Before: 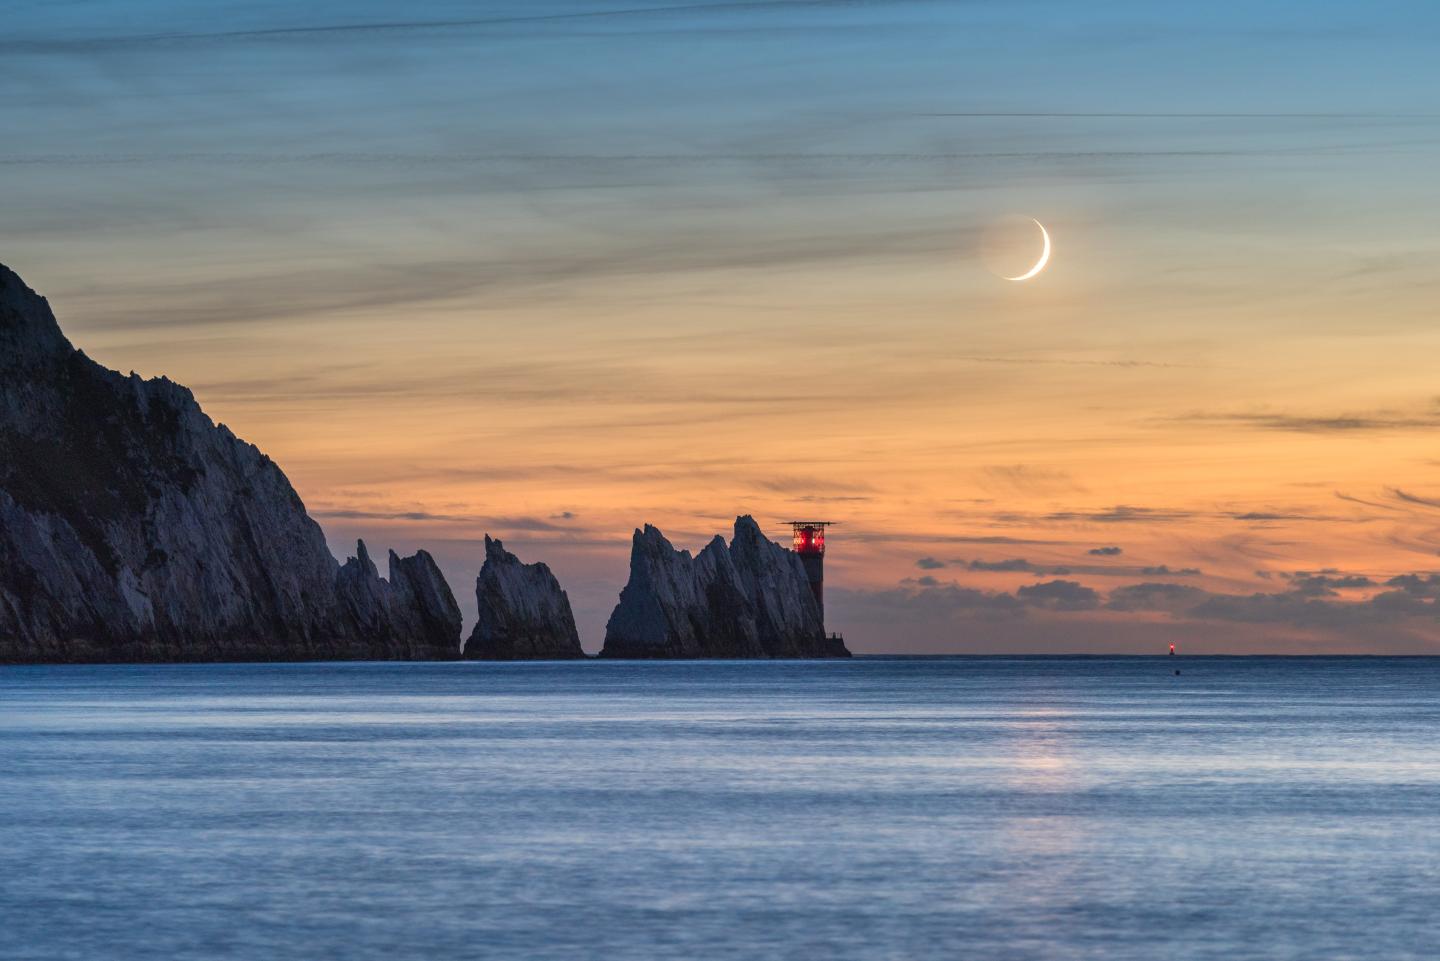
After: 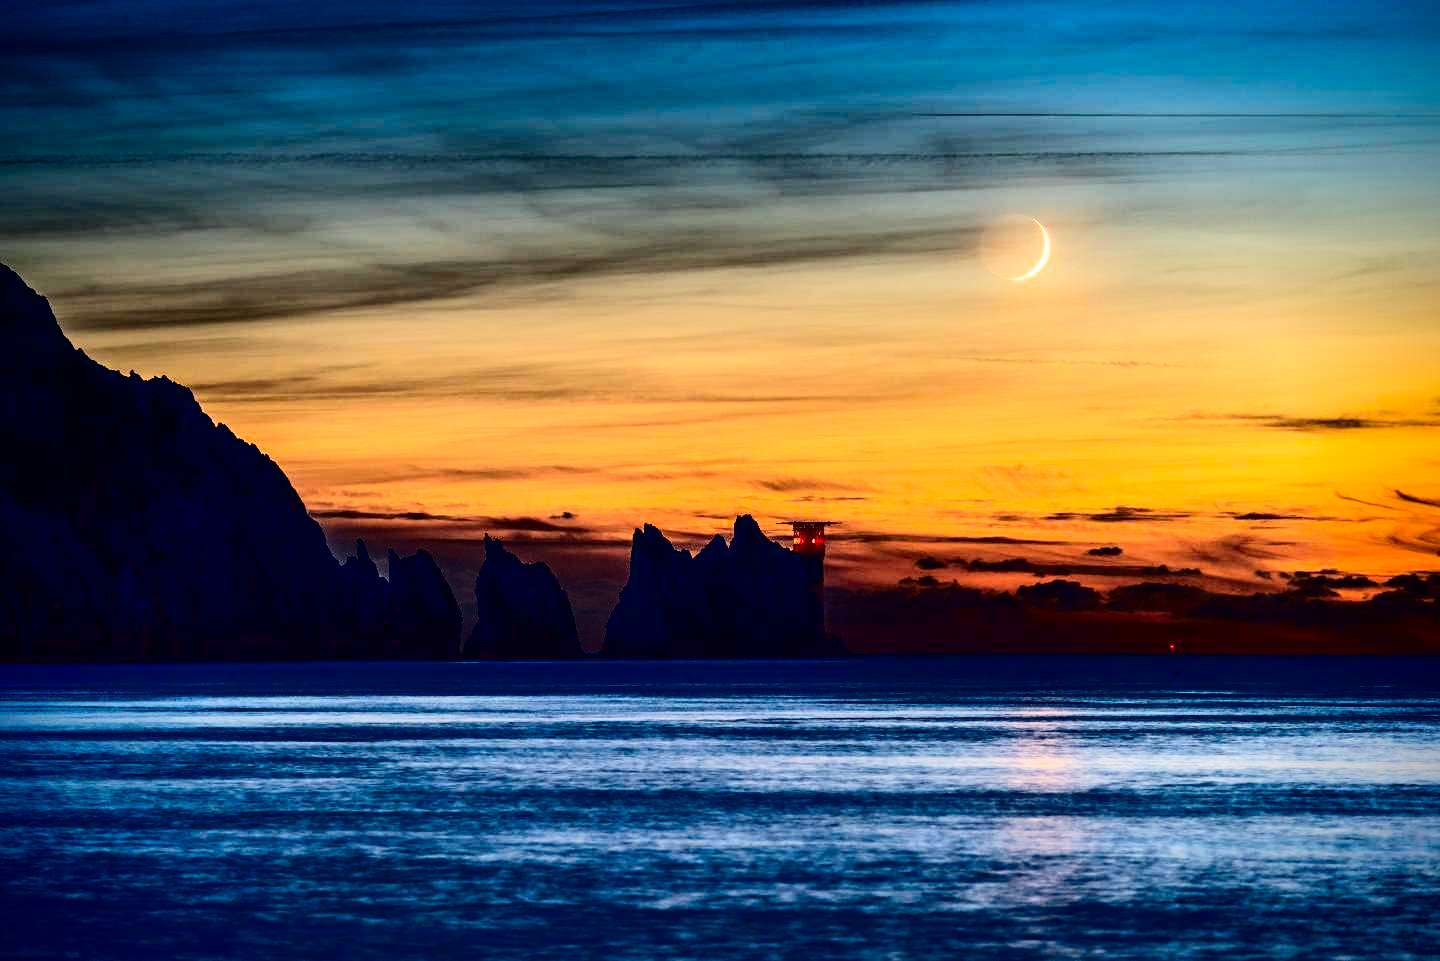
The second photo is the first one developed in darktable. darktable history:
vignetting: fall-off radius 63.36%, brightness -0.994, saturation 0.497
contrast brightness saturation: contrast 0.775, brightness -0.988, saturation 0.99
